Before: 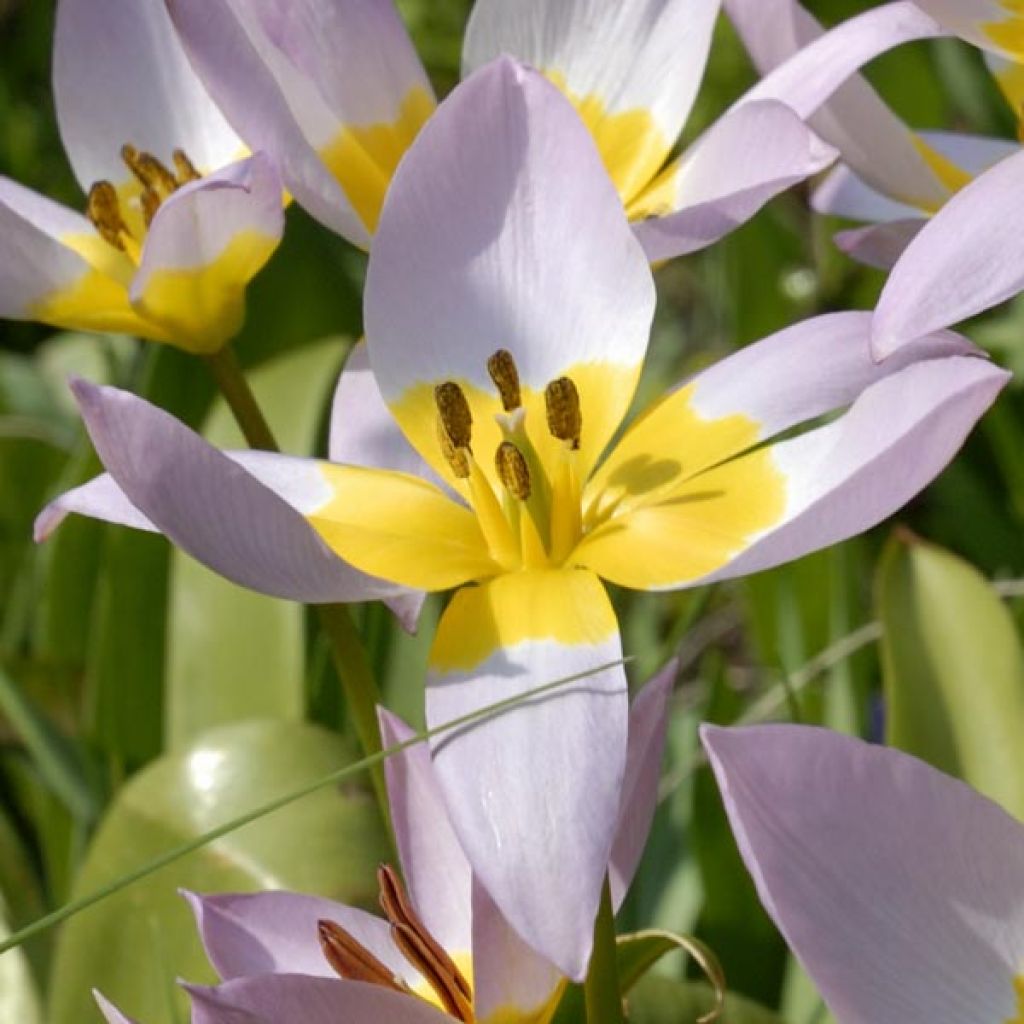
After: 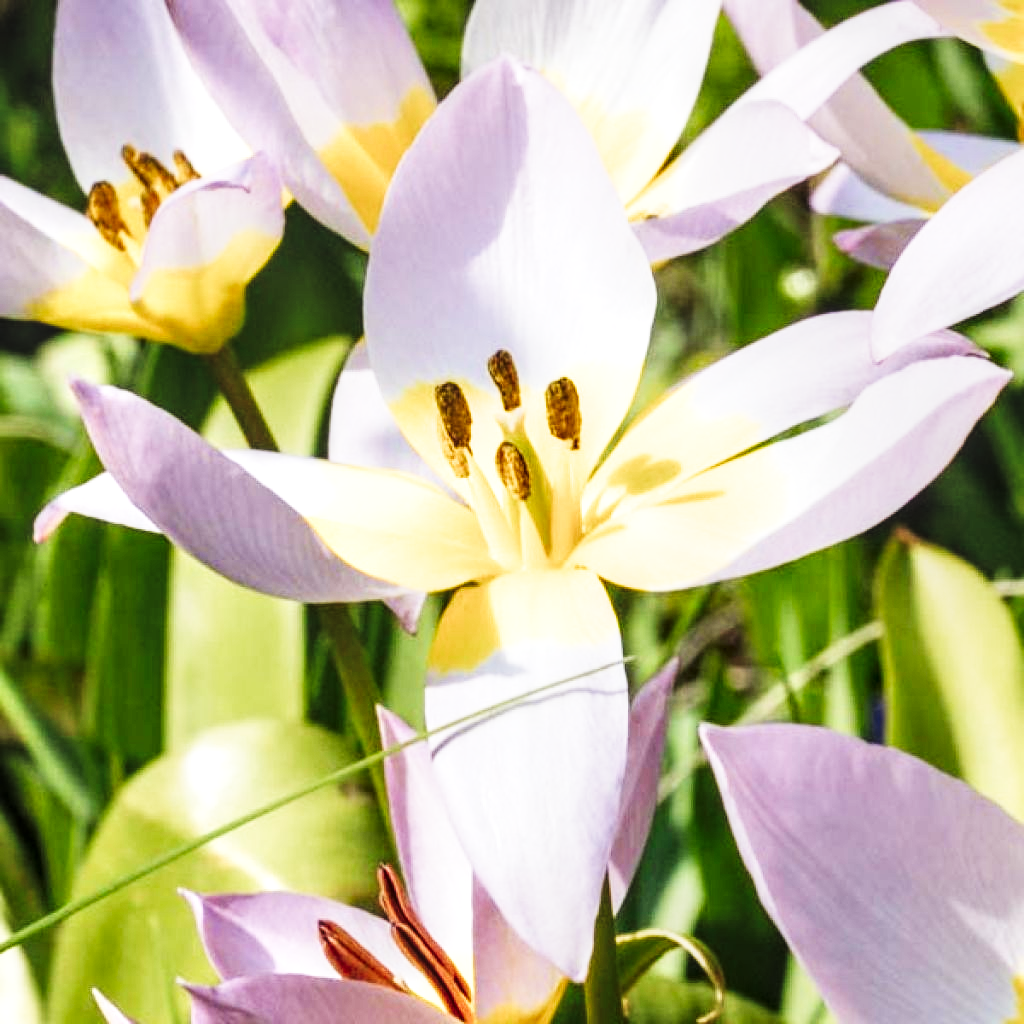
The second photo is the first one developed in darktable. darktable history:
tone curve: curves: ch0 [(0, 0) (0.003, 0.06) (0.011, 0.059) (0.025, 0.065) (0.044, 0.076) (0.069, 0.088) (0.1, 0.102) (0.136, 0.116) (0.177, 0.137) (0.224, 0.169) (0.277, 0.214) (0.335, 0.271) (0.399, 0.356) (0.468, 0.459) (0.543, 0.579) (0.623, 0.705) (0.709, 0.823) (0.801, 0.918) (0.898, 0.963) (1, 1)], preserve colors none
filmic rgb: black relative exposure -7.65 EV, white relative exposure 4.56 EV, hardness 3.61, color science v5 (2021), contrast in shadows safe, contrast in highlights safe
exposure: black level correction -0.005, exposure 1.003 EV, compensate exposure bias true, compensate highlight preservation false
local contrast: detail 150%
